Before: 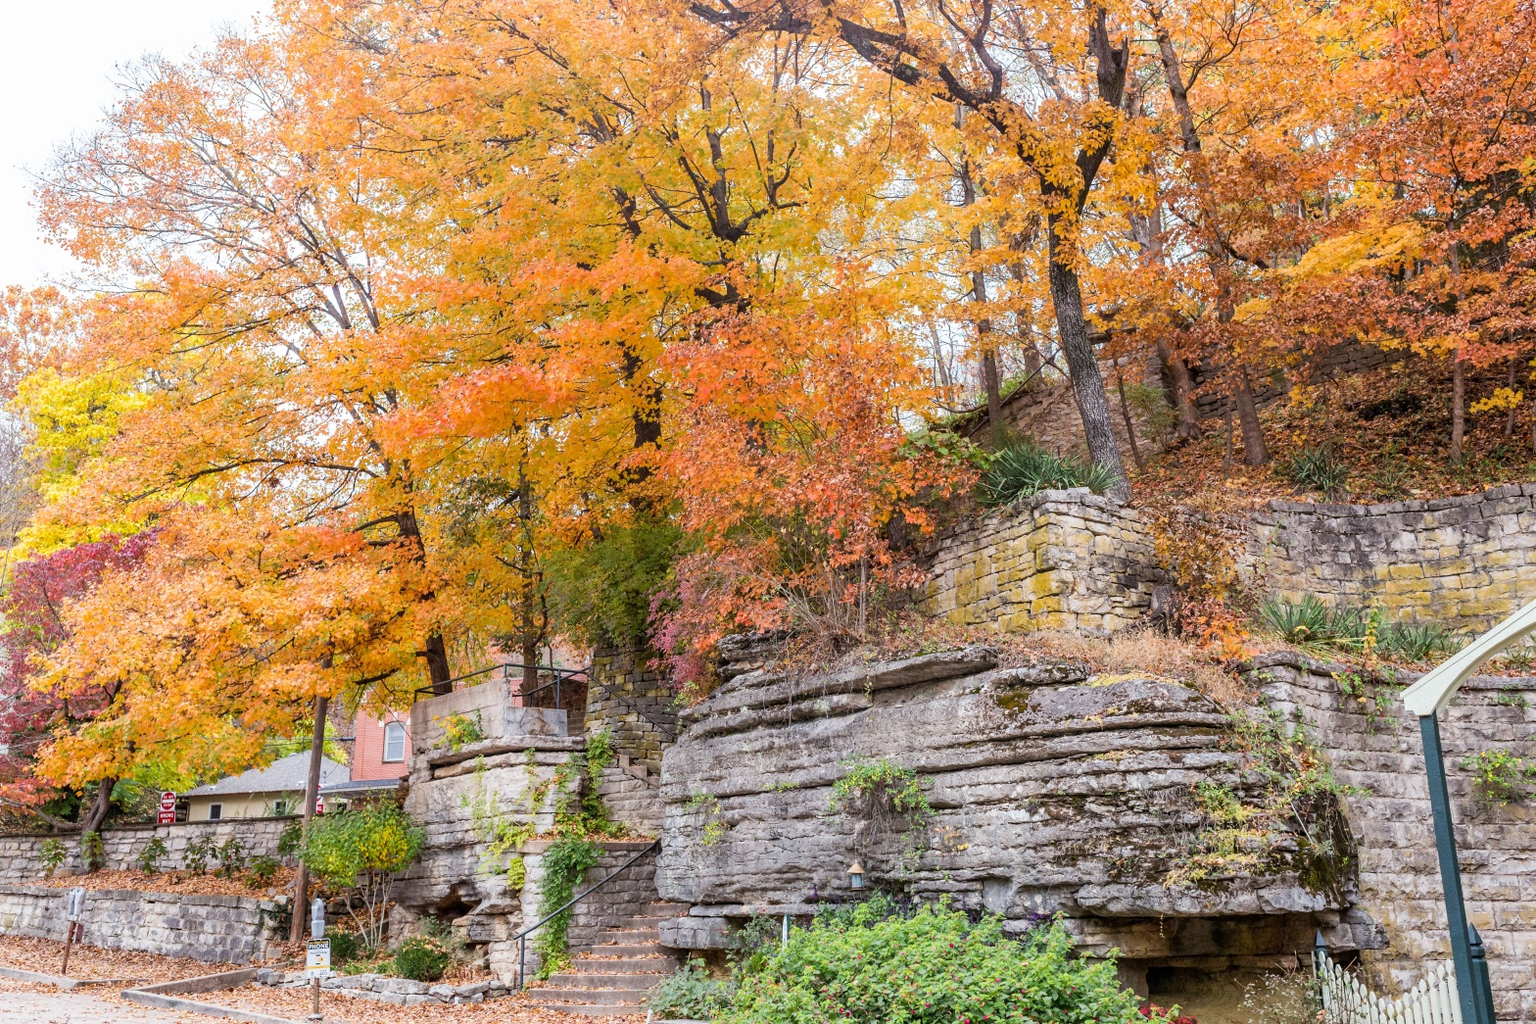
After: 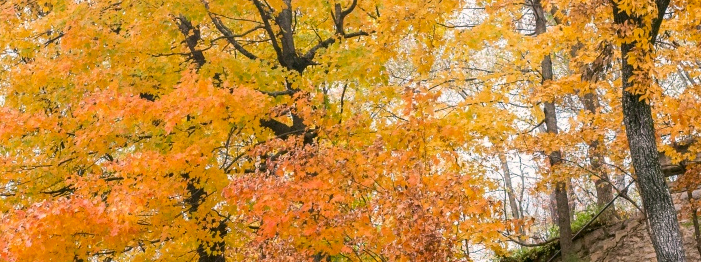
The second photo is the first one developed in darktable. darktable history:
crop: left 28.64%, top 16.832%, right 26.637%, bottom 58.055%
color correction: highlights a* 4.02, highlights b* 4.98, shadows a* -7.55, shadows b* 4.98
